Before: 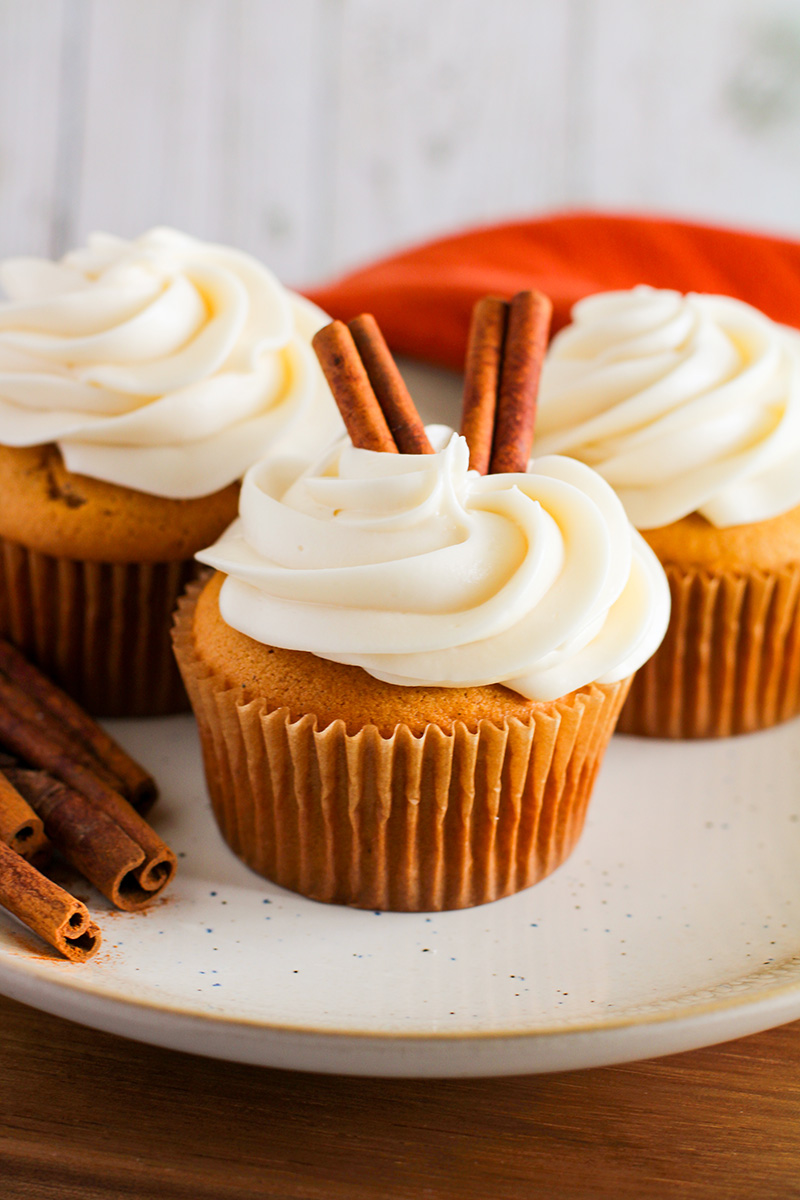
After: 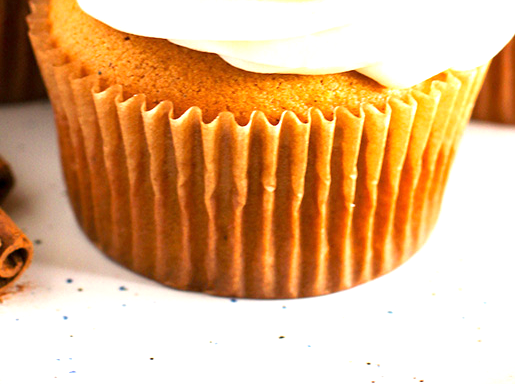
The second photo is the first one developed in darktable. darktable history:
exposure: exposure 1.16 EV, compensate exposure bias true, compensate highlight preservation false
crop: left 18.091%, top 51.13%, right 17.525%, bottom 16.85%
